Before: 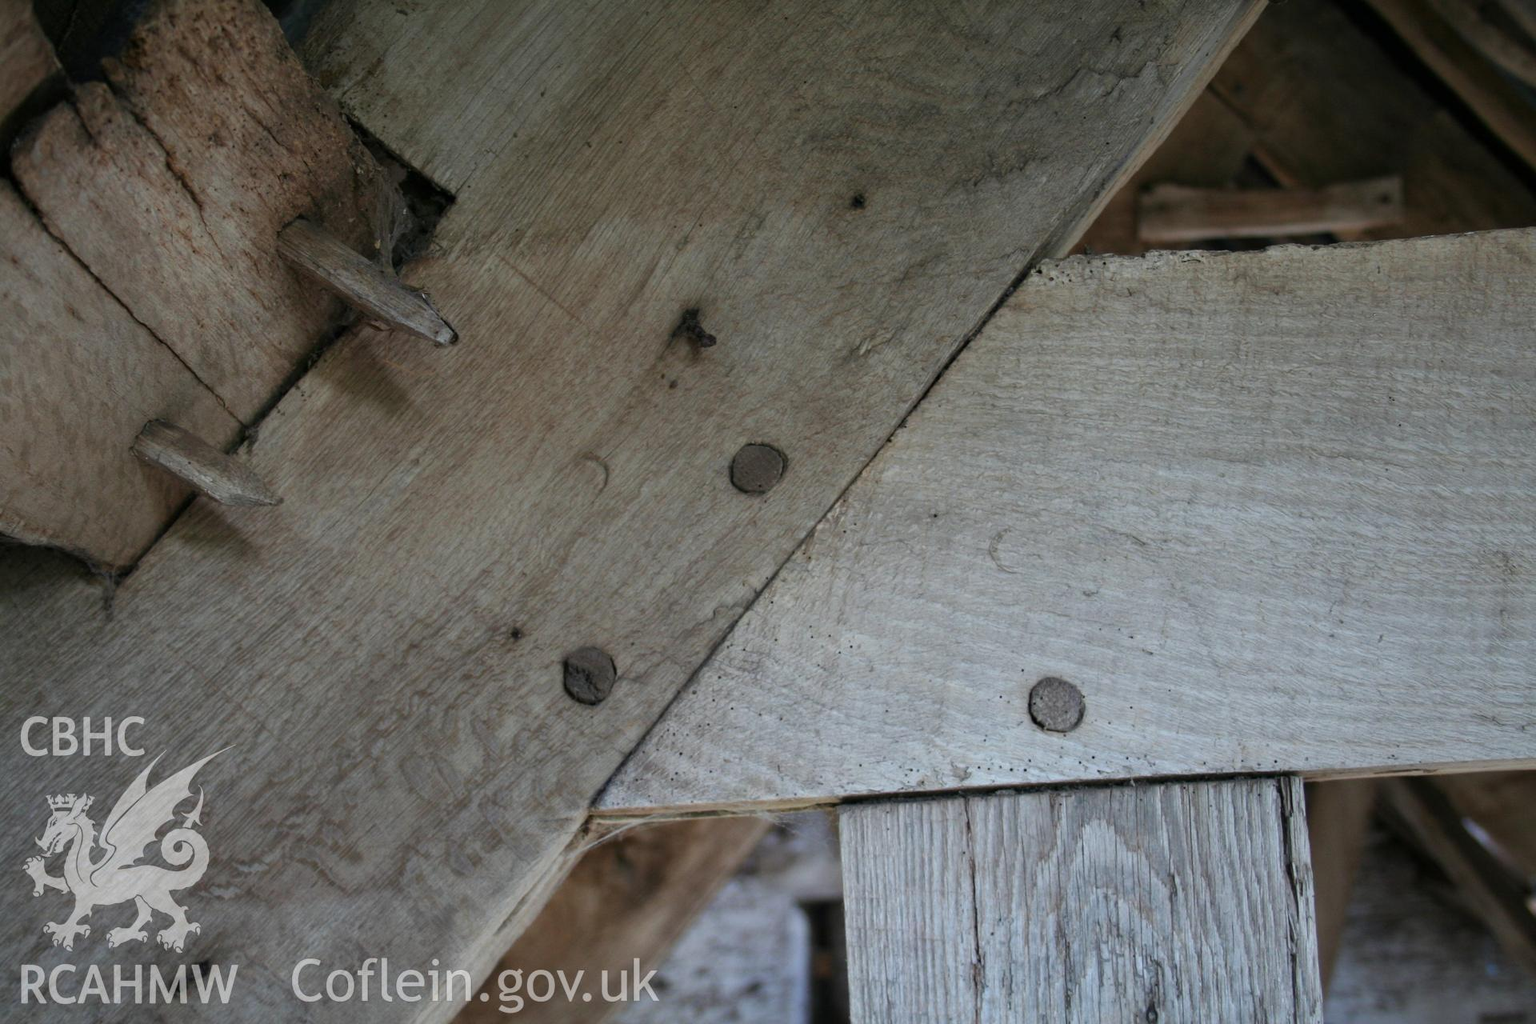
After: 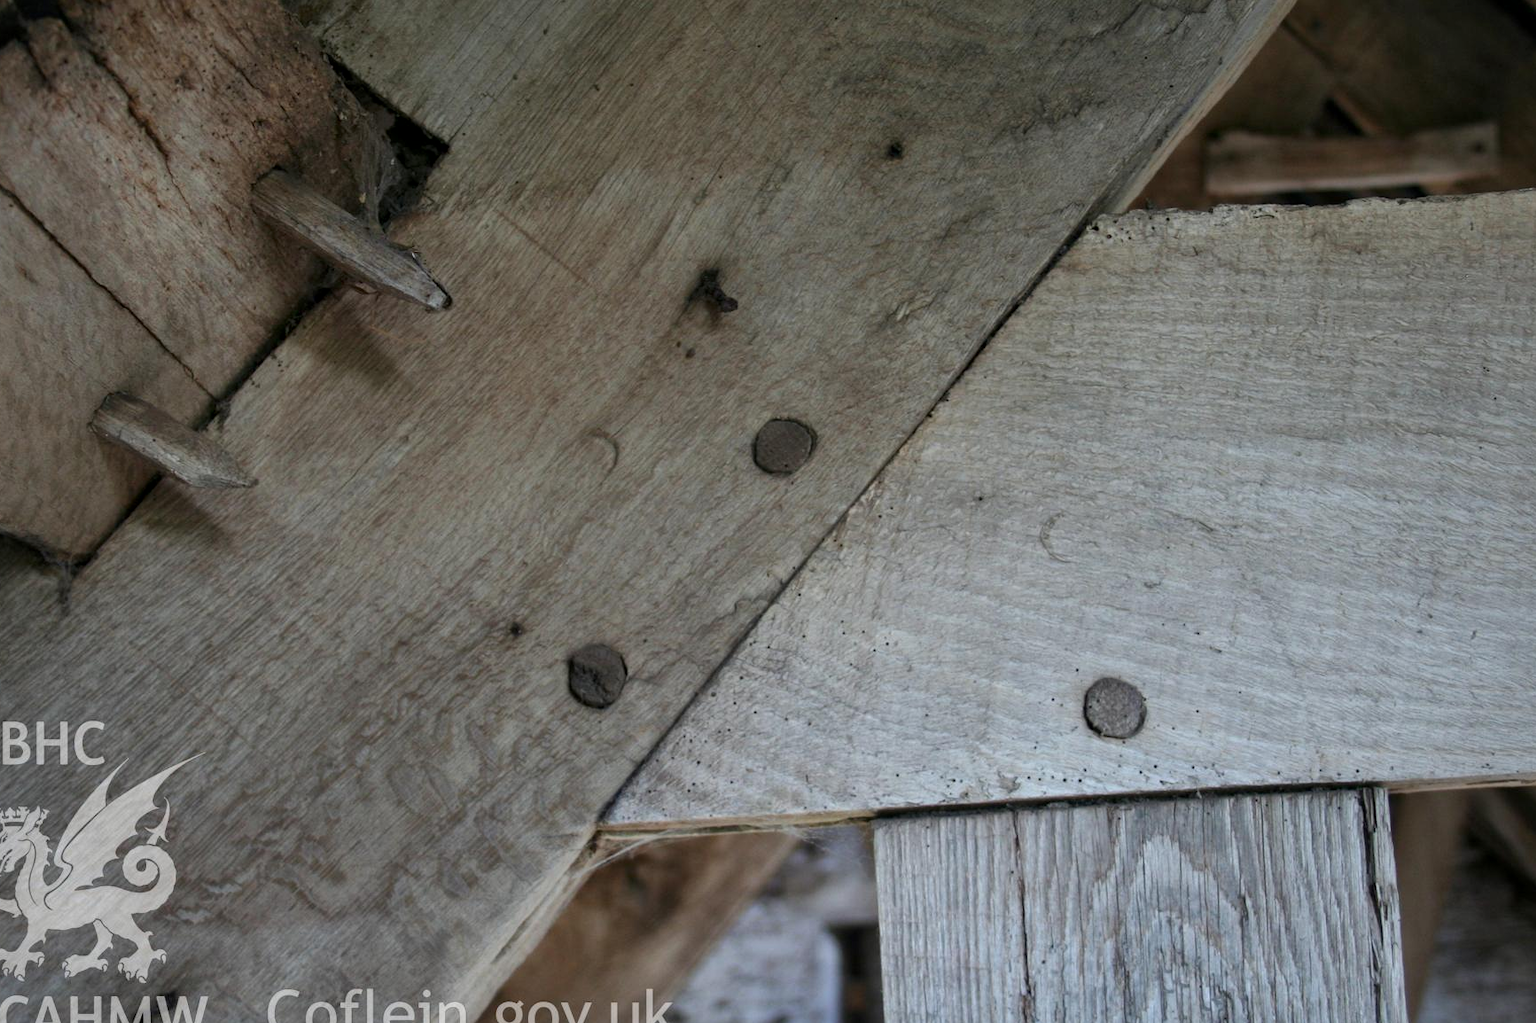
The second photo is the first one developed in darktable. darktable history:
local contrast: mode bilateral grid, contrast 20, coarseness 50, detail 120%, midtone range 0.2
crop: left 3.305%, top 6.436%, right 6.389%, bottom 3.258%
